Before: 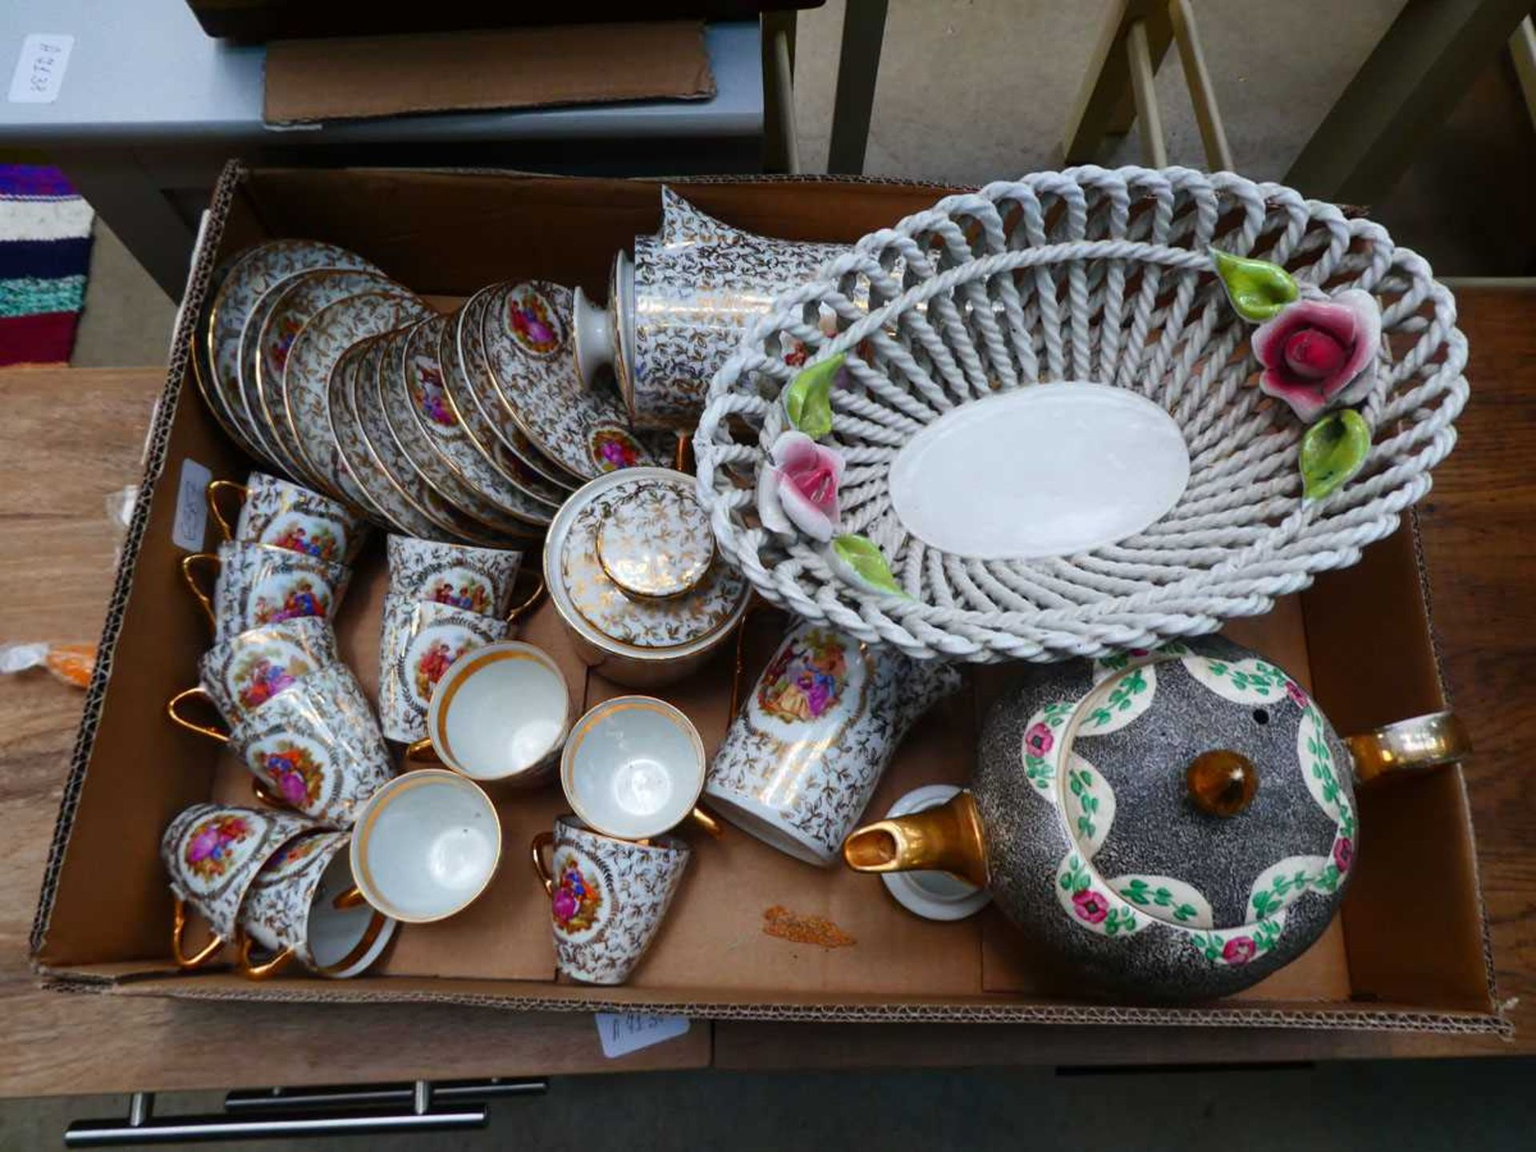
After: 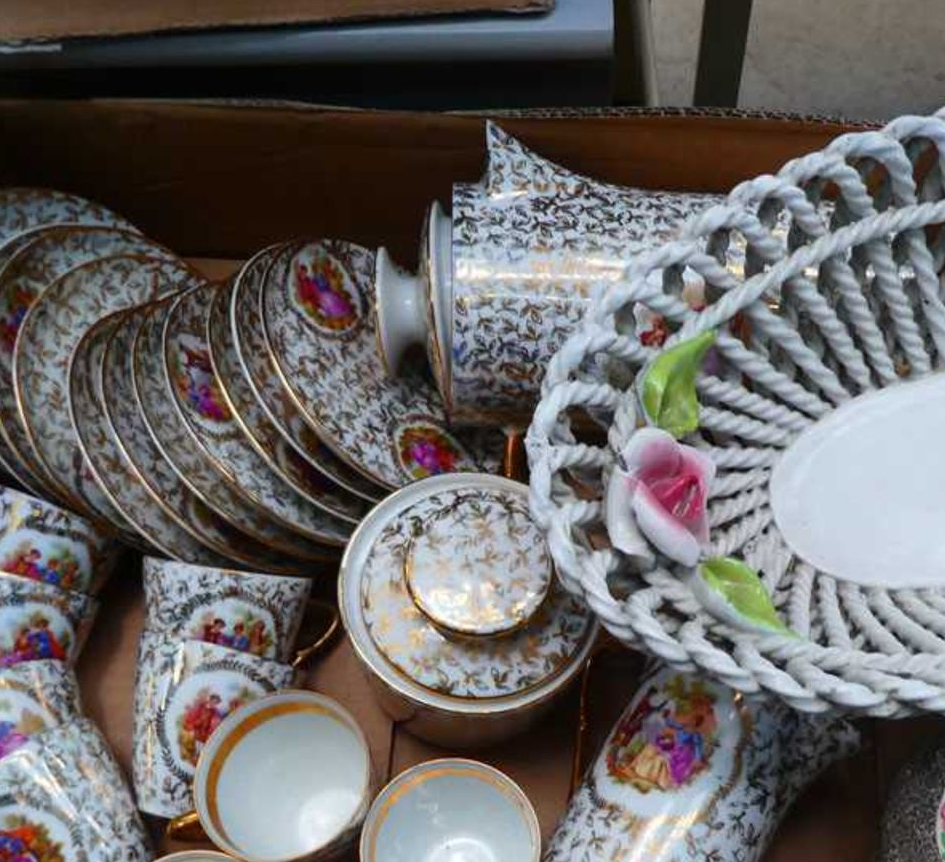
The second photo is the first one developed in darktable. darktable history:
crop: left 17.764%, top 7.759%, right 32.972%, bottom 32.364%
